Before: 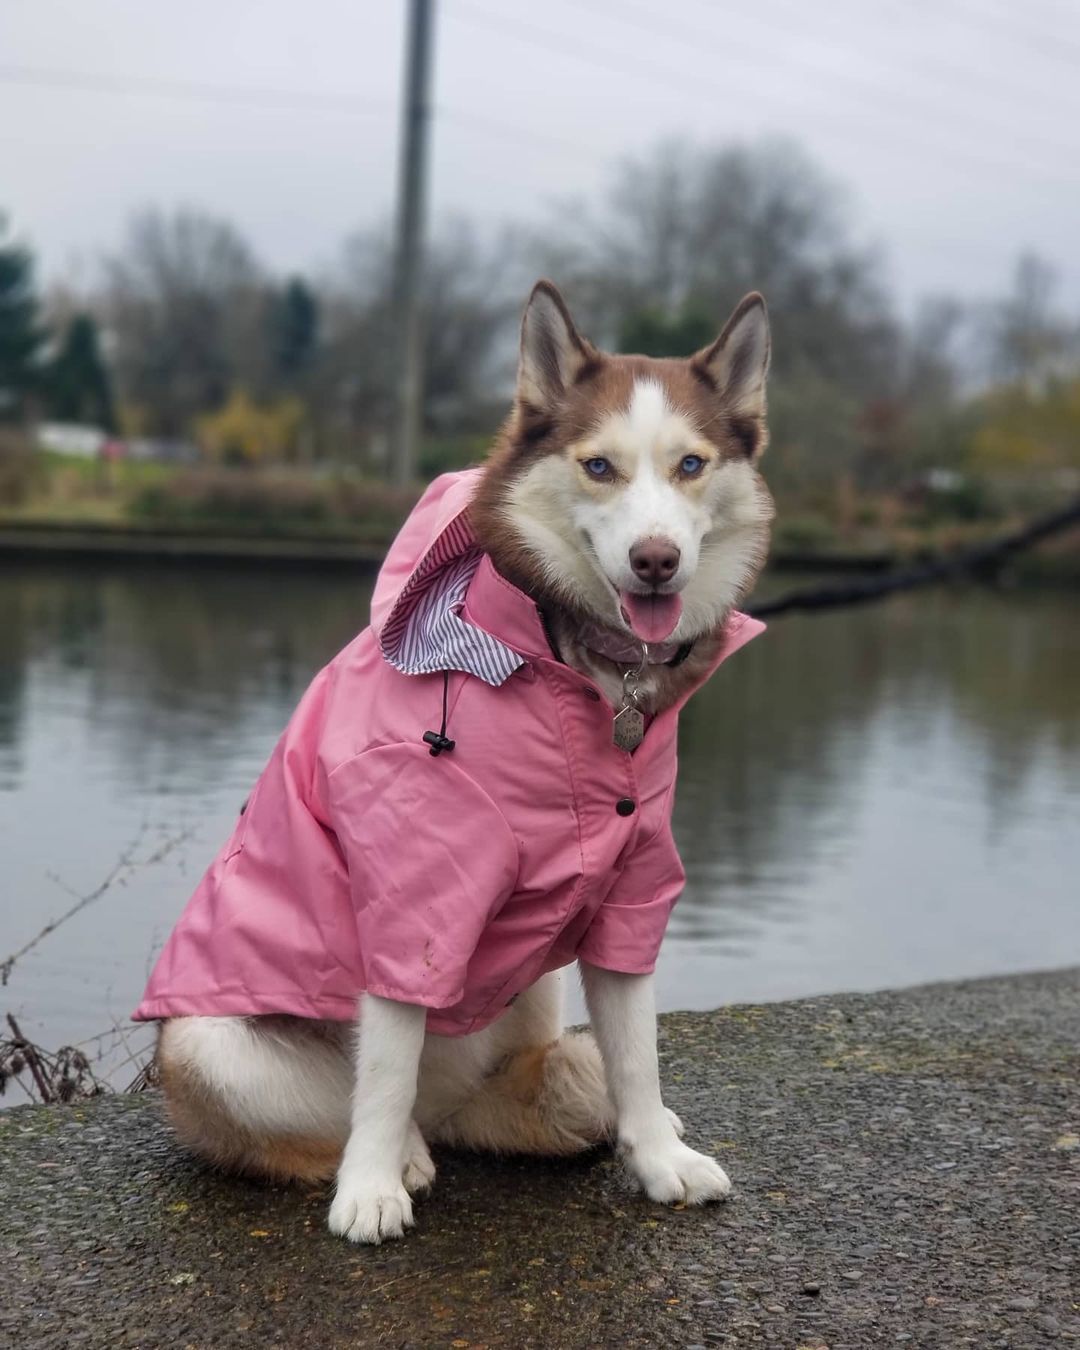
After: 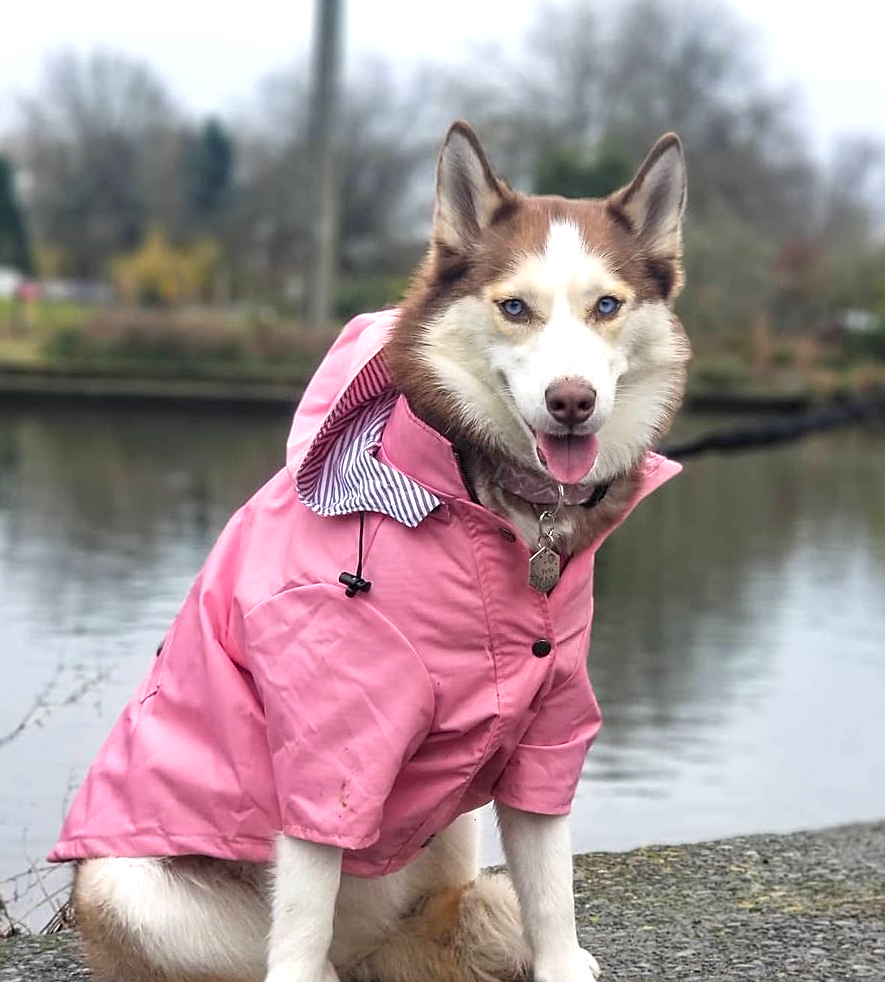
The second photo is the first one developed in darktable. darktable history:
sharpen: on, module defaults
exposure: exposure 0.74 EV, compensate highlight preservation false
crop: left 7.856%, top 11.836%, right 10.12%, bottom 15.387%
